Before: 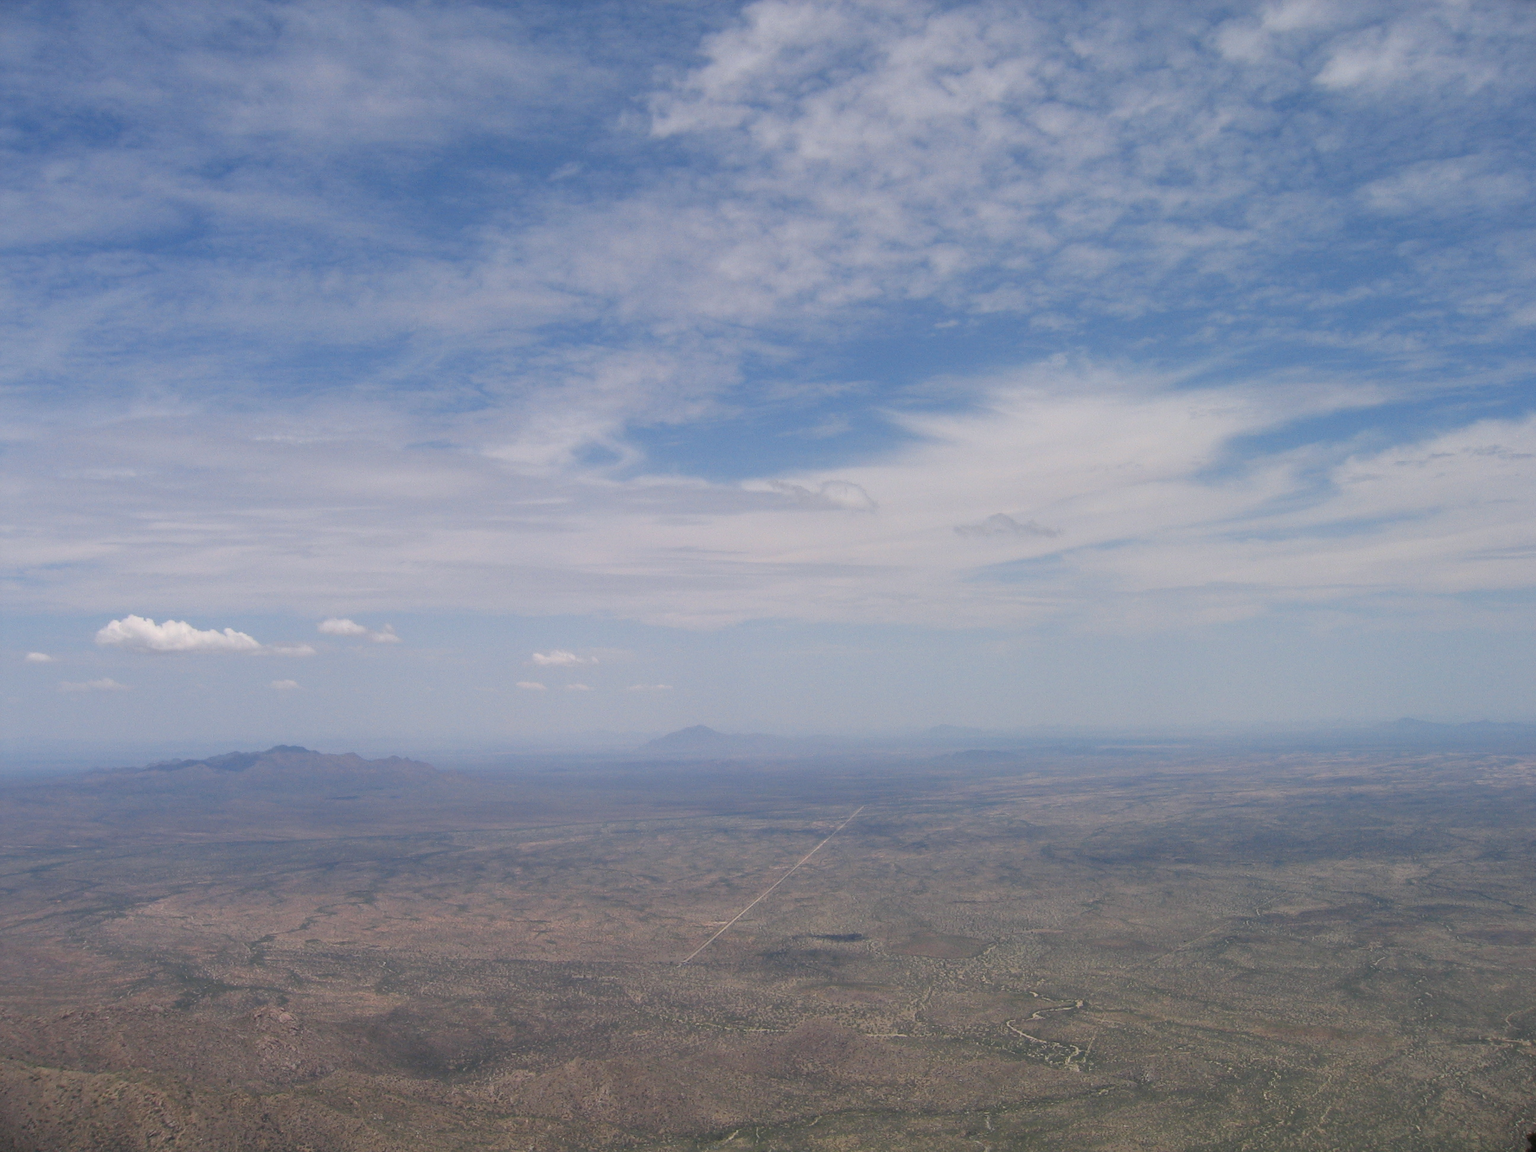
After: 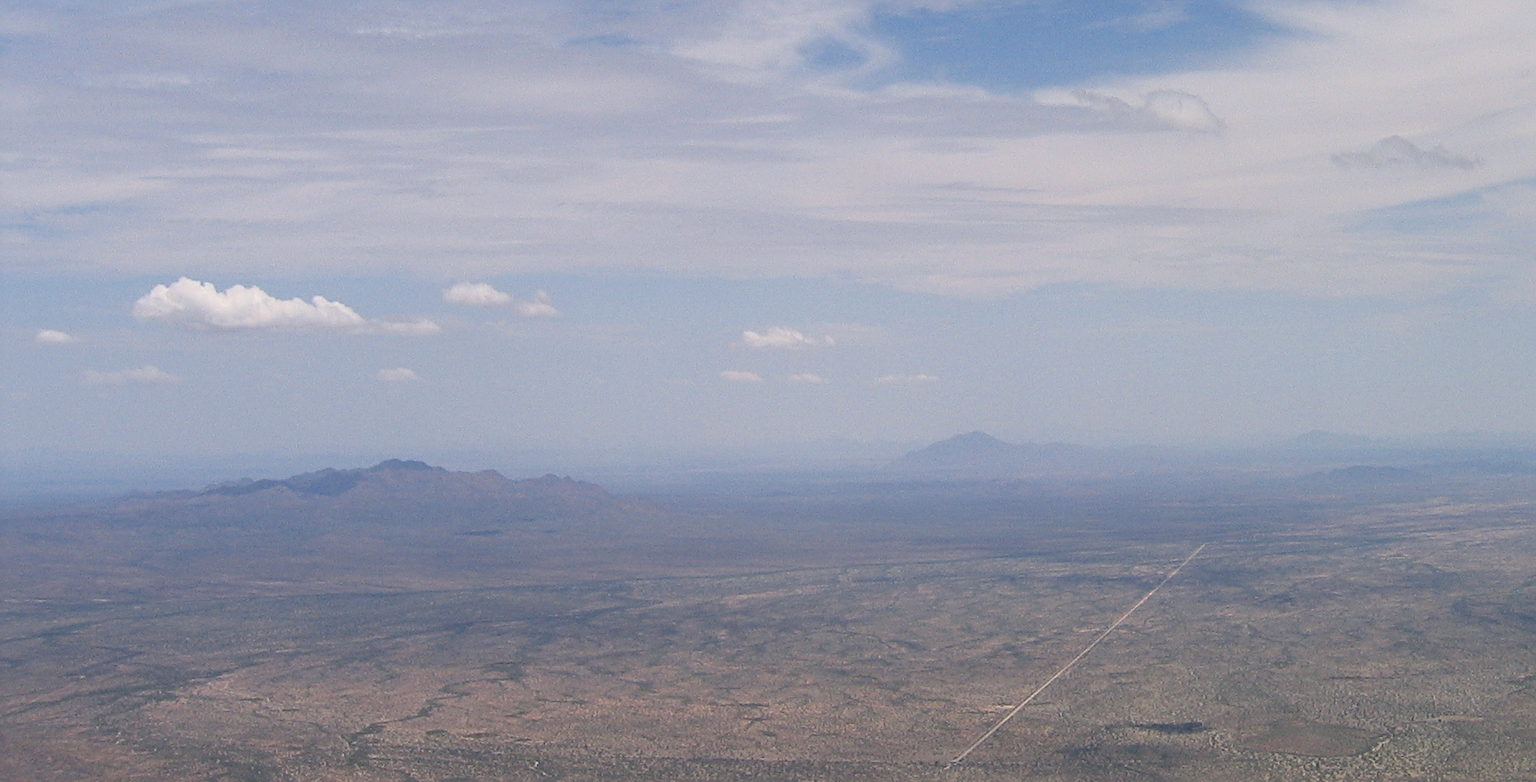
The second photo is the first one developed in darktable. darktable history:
sharpen: radius 2.775
contrast brightness saturation: contrast 0.101, brightness 0.02, saturation 0.017
crop: top 36.124%, right 28.315%, bottom 15.153%
